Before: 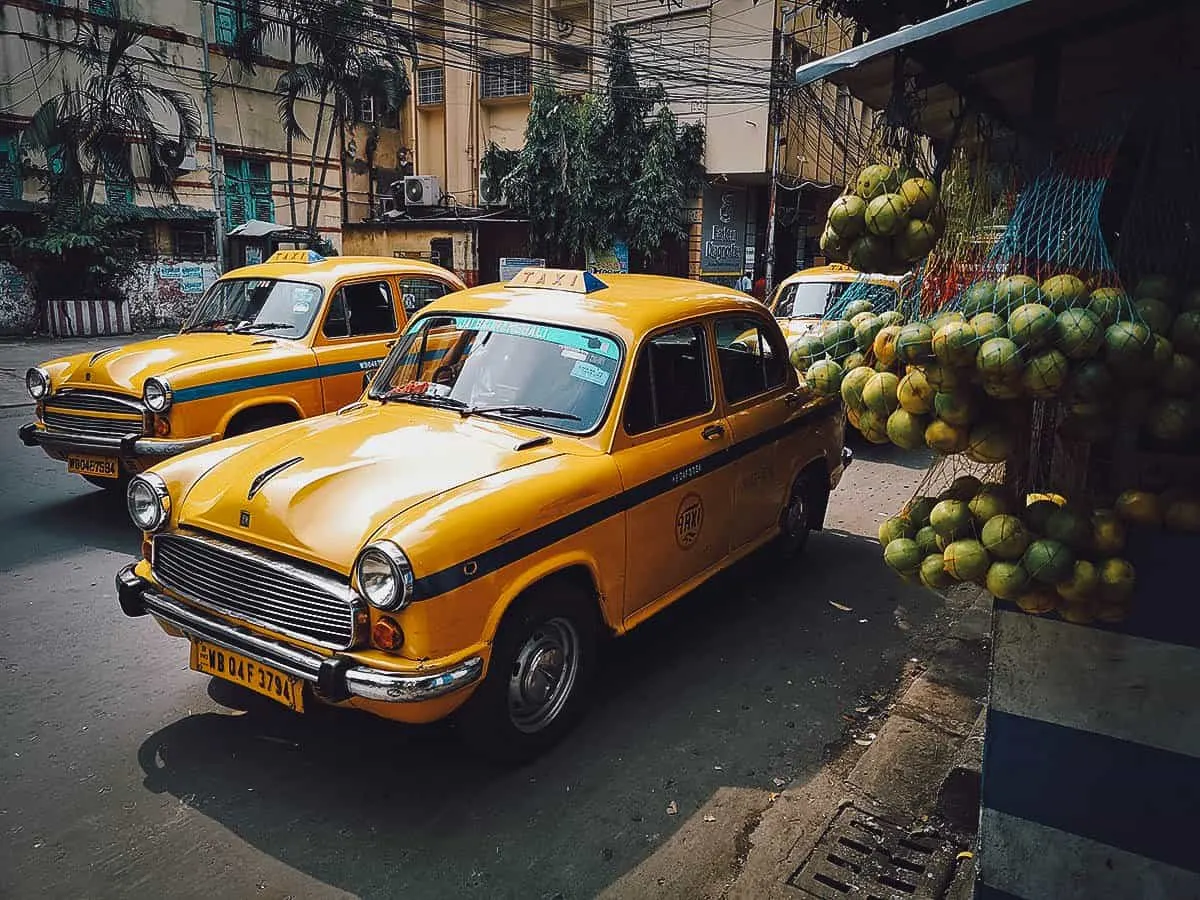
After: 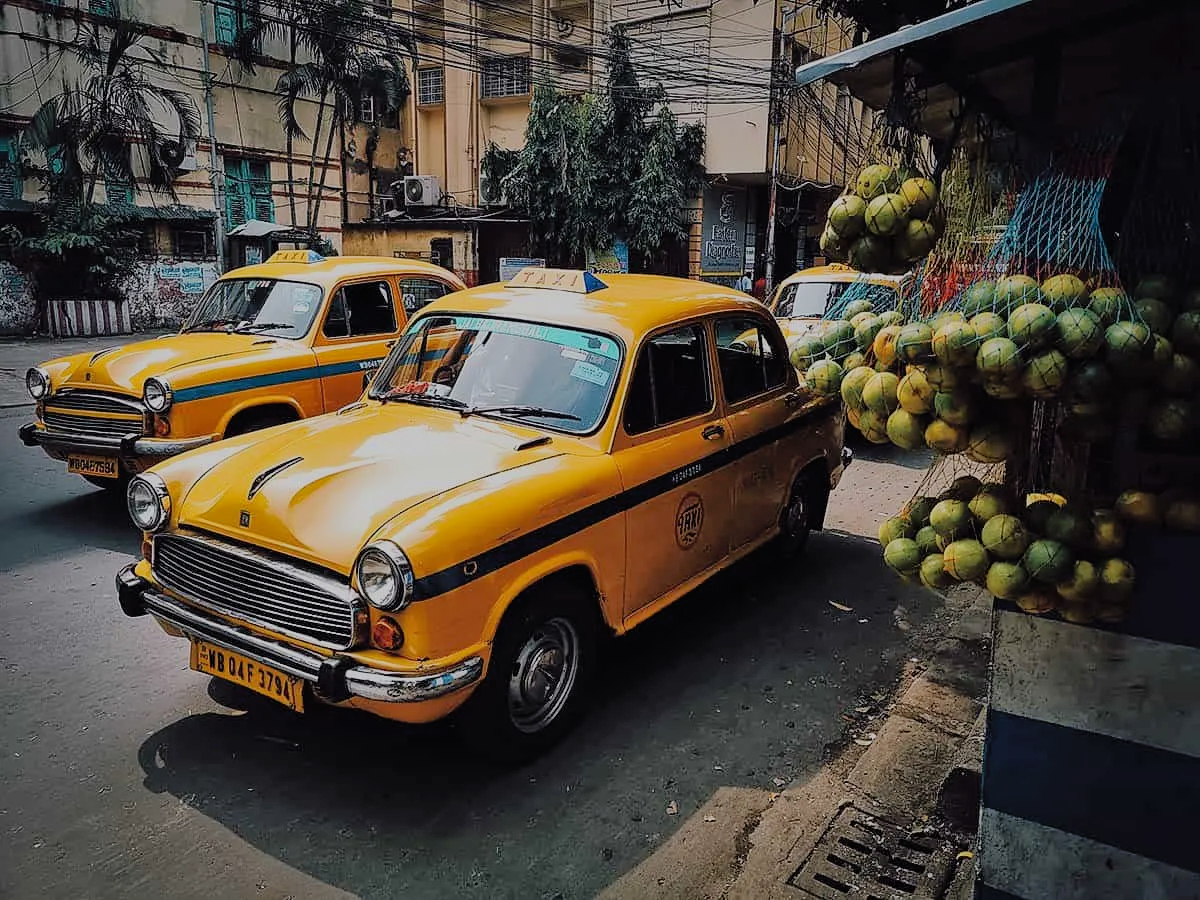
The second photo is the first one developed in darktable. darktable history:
filmic rgb: black relative exposure -7.65 EV, white relative exposure 4.56 EV, hardness 3.61, contrast 1.106
shadows and highlights: on, module defaults
